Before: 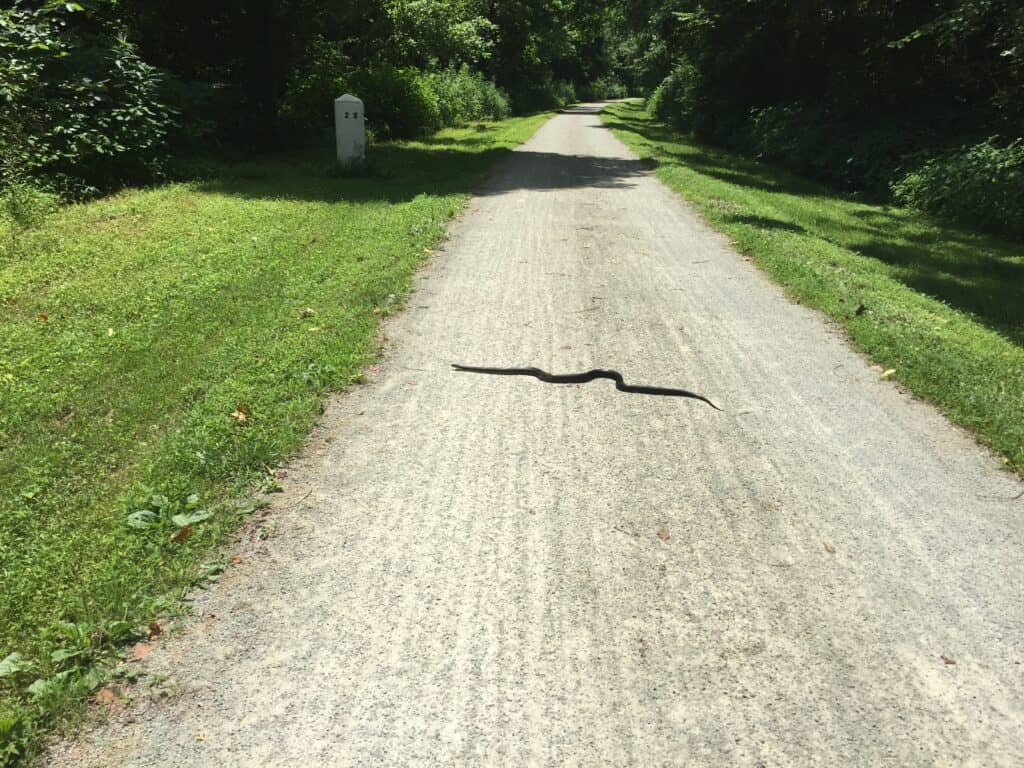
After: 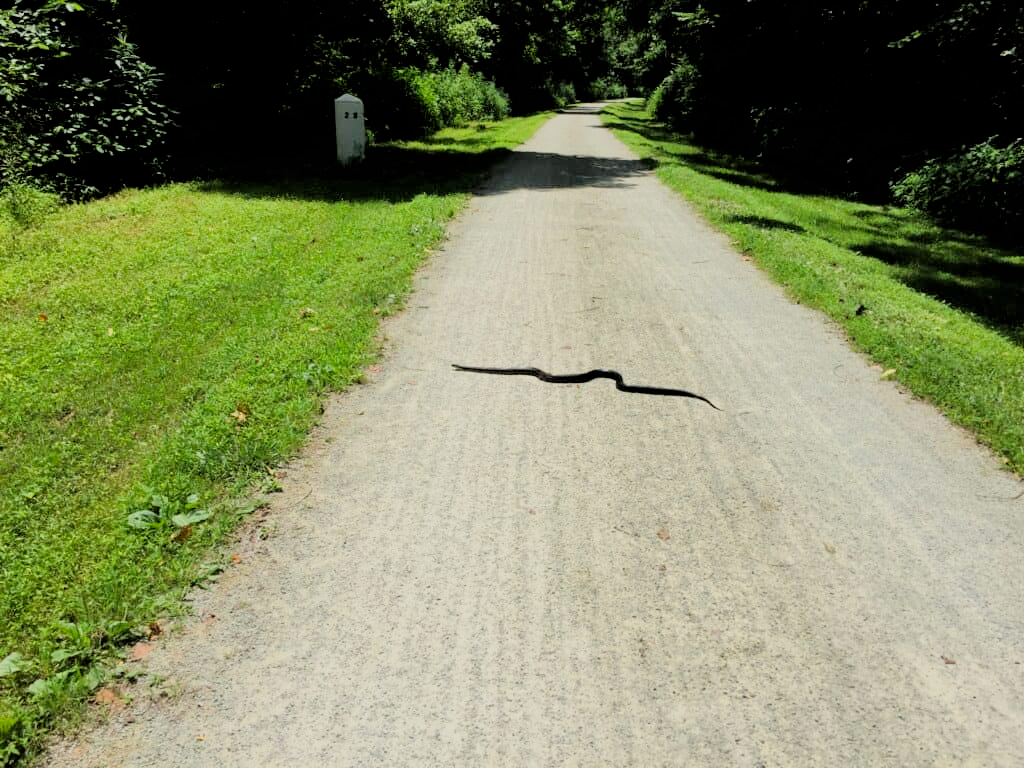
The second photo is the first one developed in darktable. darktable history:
filmic rgb: black relative exposure -4.38 EV, white relative exposure 4.56 EV, hardness 2.37, contrast 1.05
rgb levels: levels [[0.01, 0.419, 0.839], [0, 0.5, 1], [0, 0.5, 1]]
color correction: saturation 1.32
